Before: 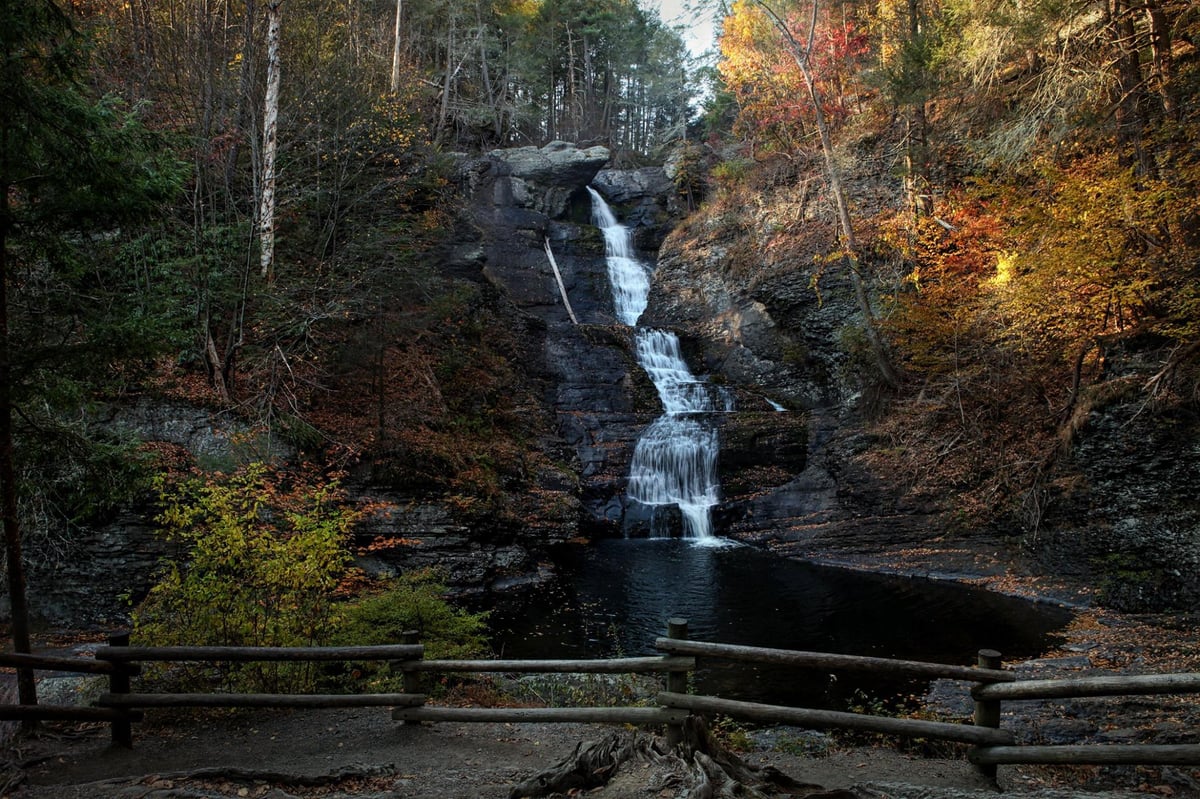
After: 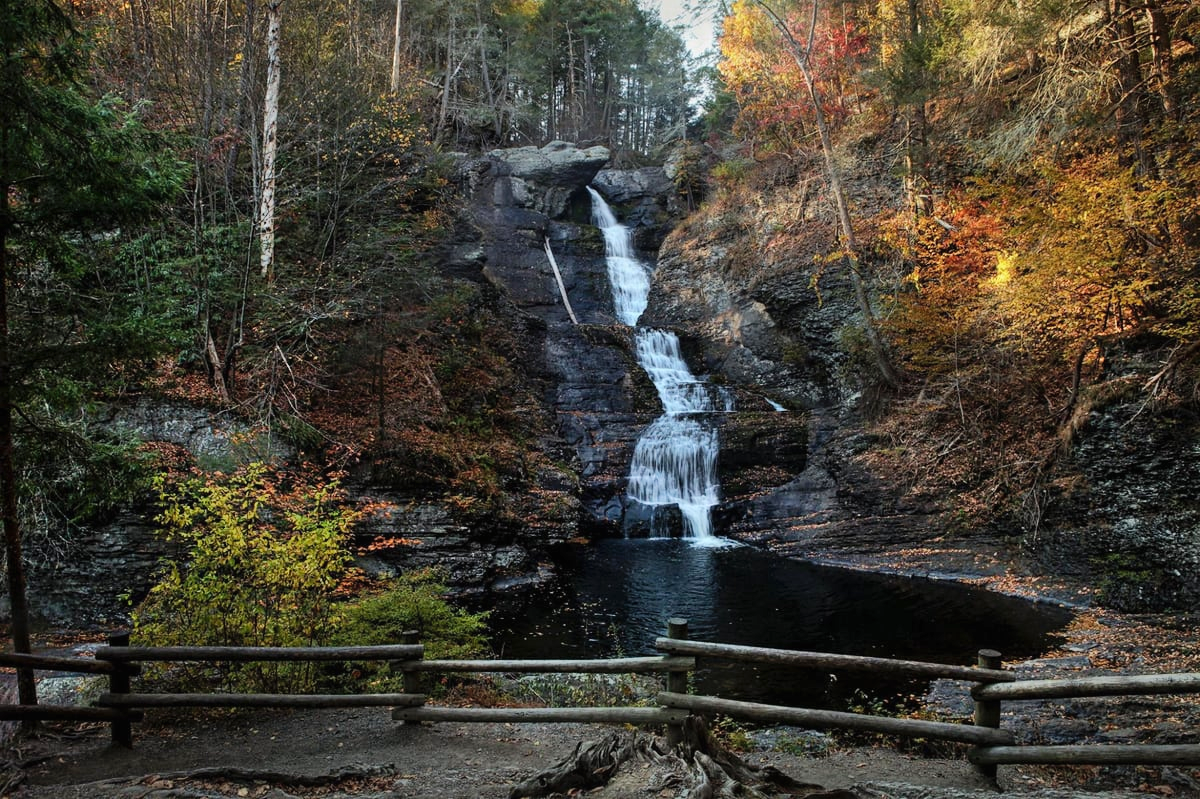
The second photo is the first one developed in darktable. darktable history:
contrast equalizer: octaves 7, y [[0.6 ×6], [0.55 ×6], [0 ×6], [0 ×6], [0 ×6]], mix -0.1
shadows and highlights: low approximation 0.01, soften with gaussian
